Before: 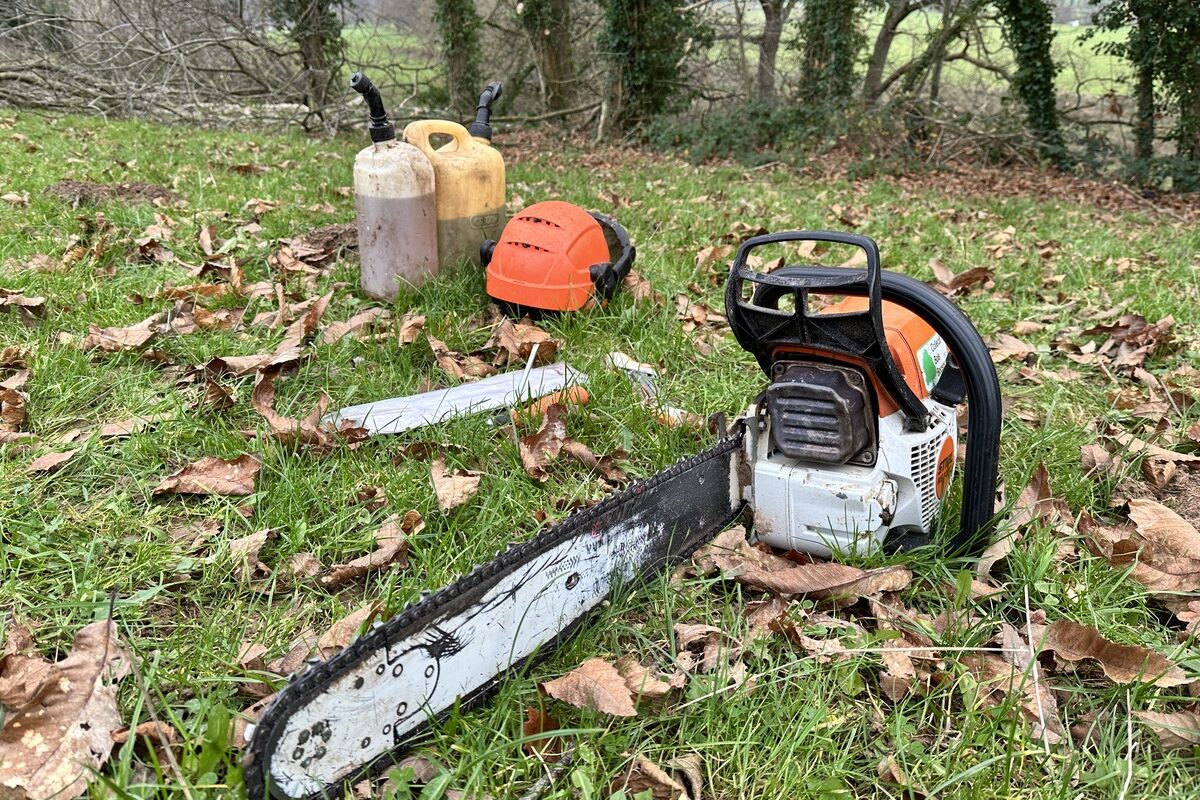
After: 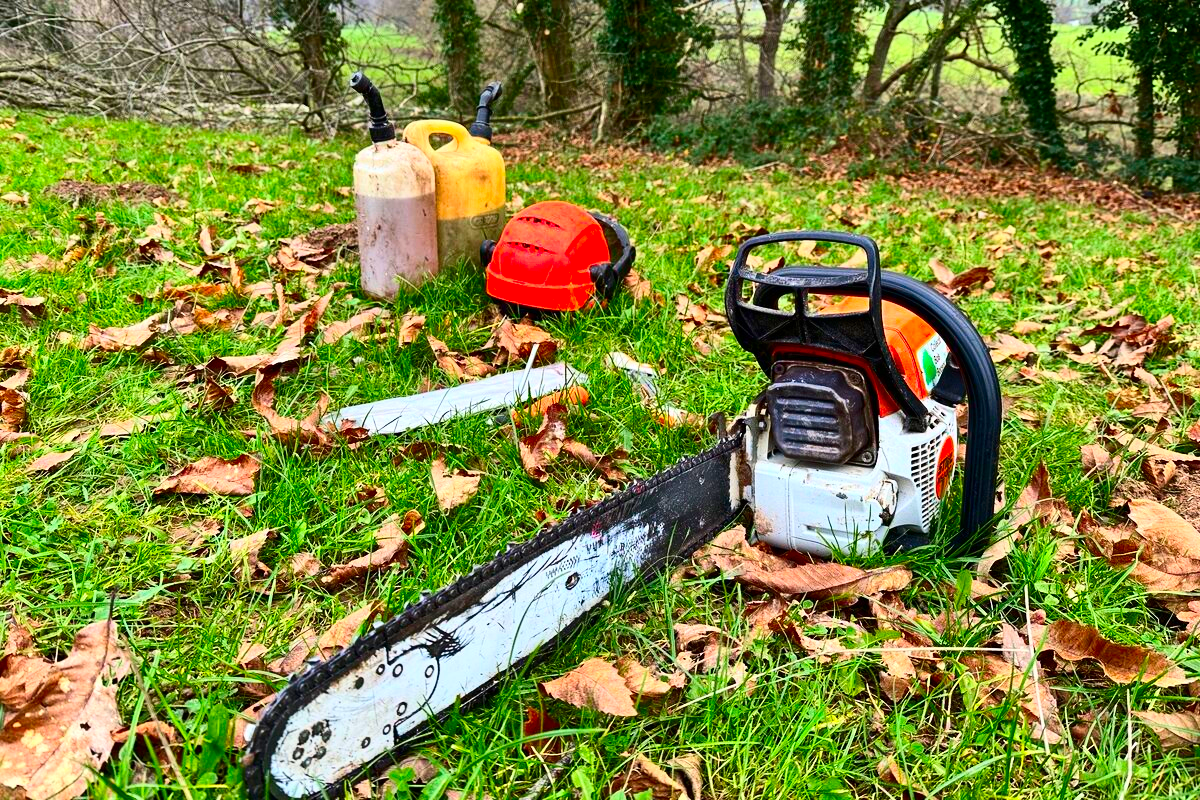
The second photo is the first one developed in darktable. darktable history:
contrast brightness saturation: contrast 0.26, brightness 0.02, saturation 0.87
white balance: red 1, blue 1
